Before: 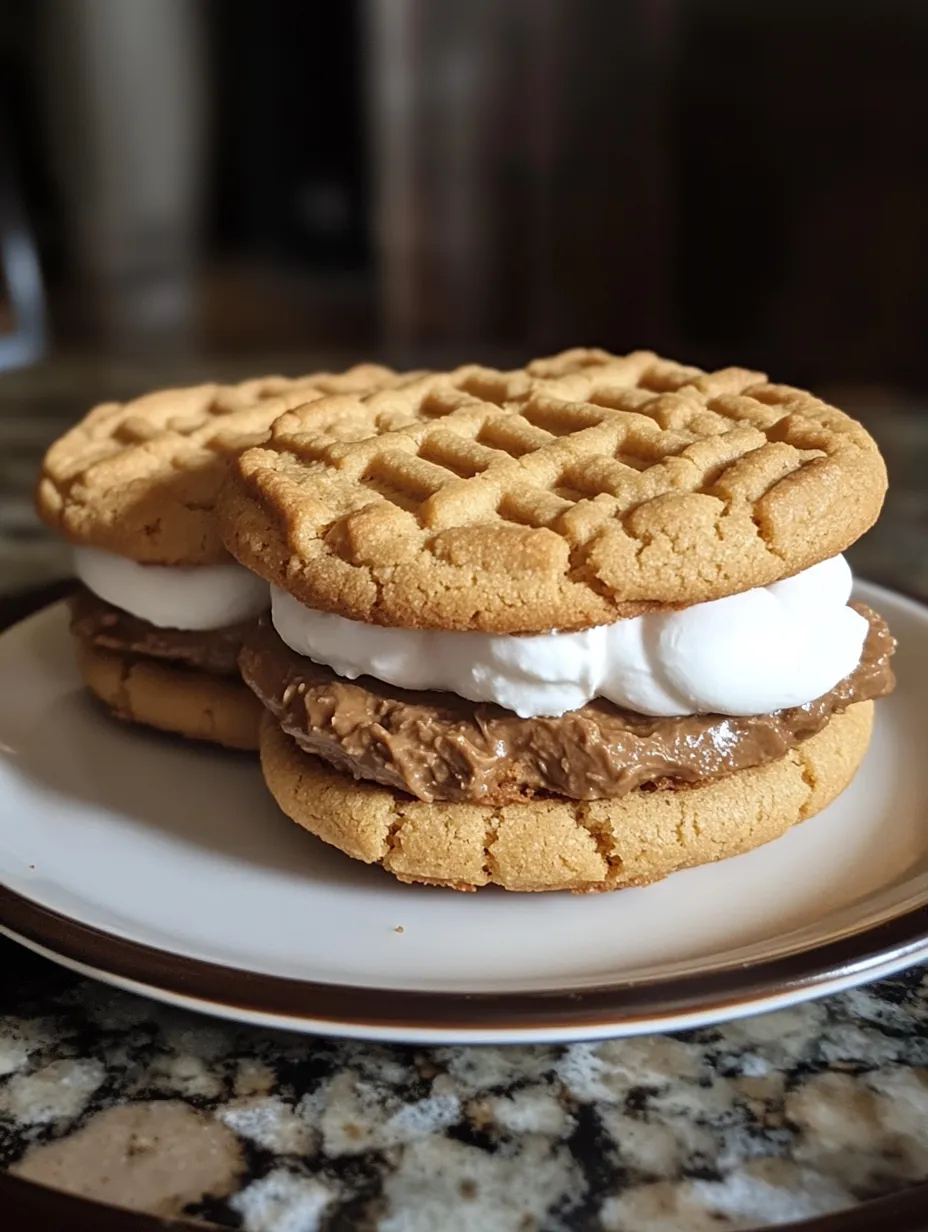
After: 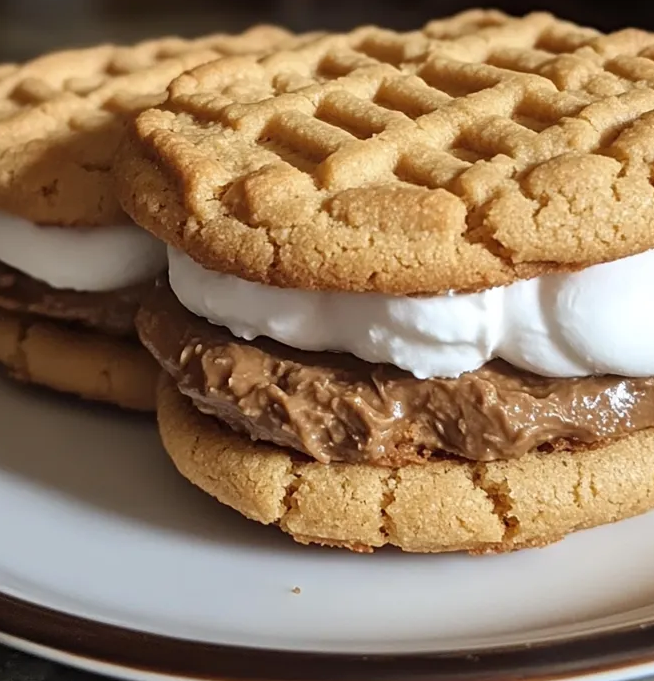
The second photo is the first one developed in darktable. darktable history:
crop: left 11.166%, top 27.591%, right 18.27%, bottom 17.108%
